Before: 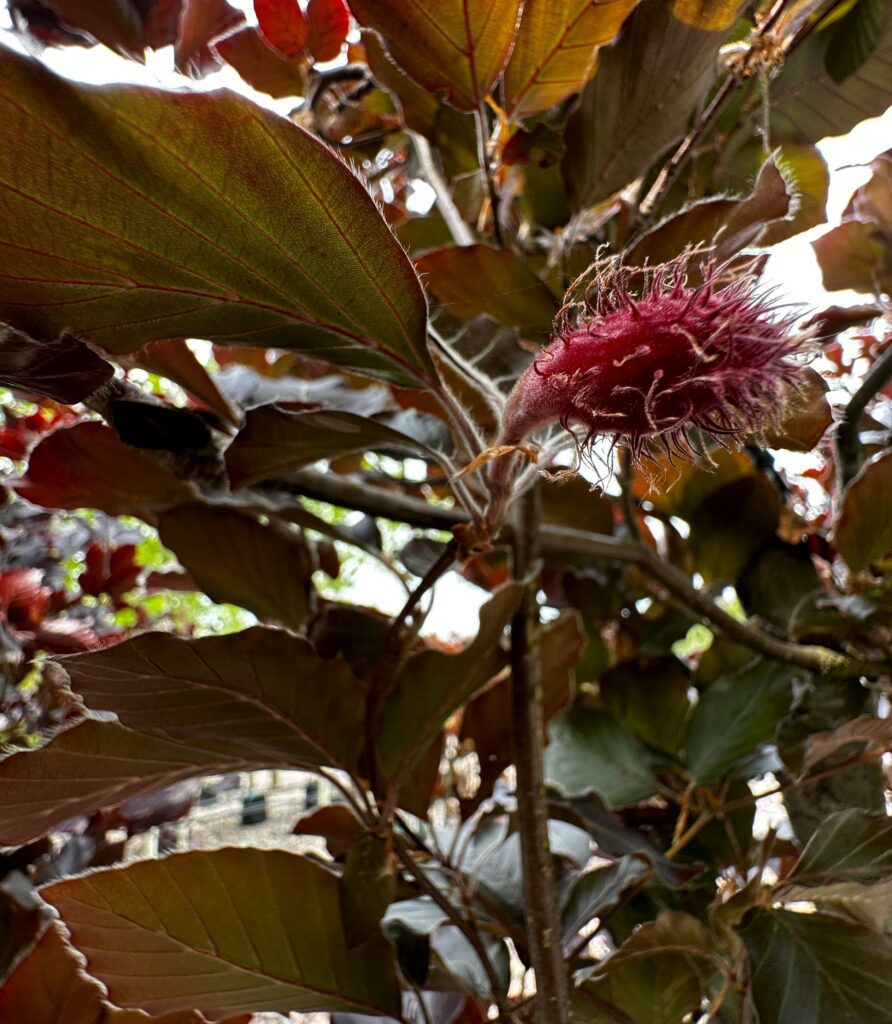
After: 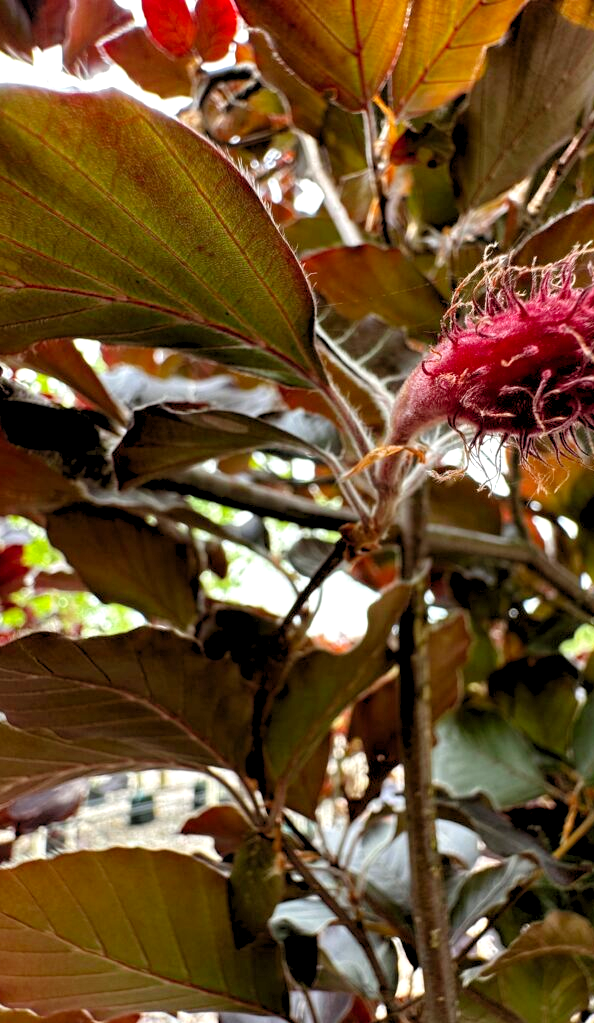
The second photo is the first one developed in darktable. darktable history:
levels: black 3.83%, white 90.64%, levels [0.044, 0.416, 0.908]
crop and rotate: left 12.648%, right 20.685%
